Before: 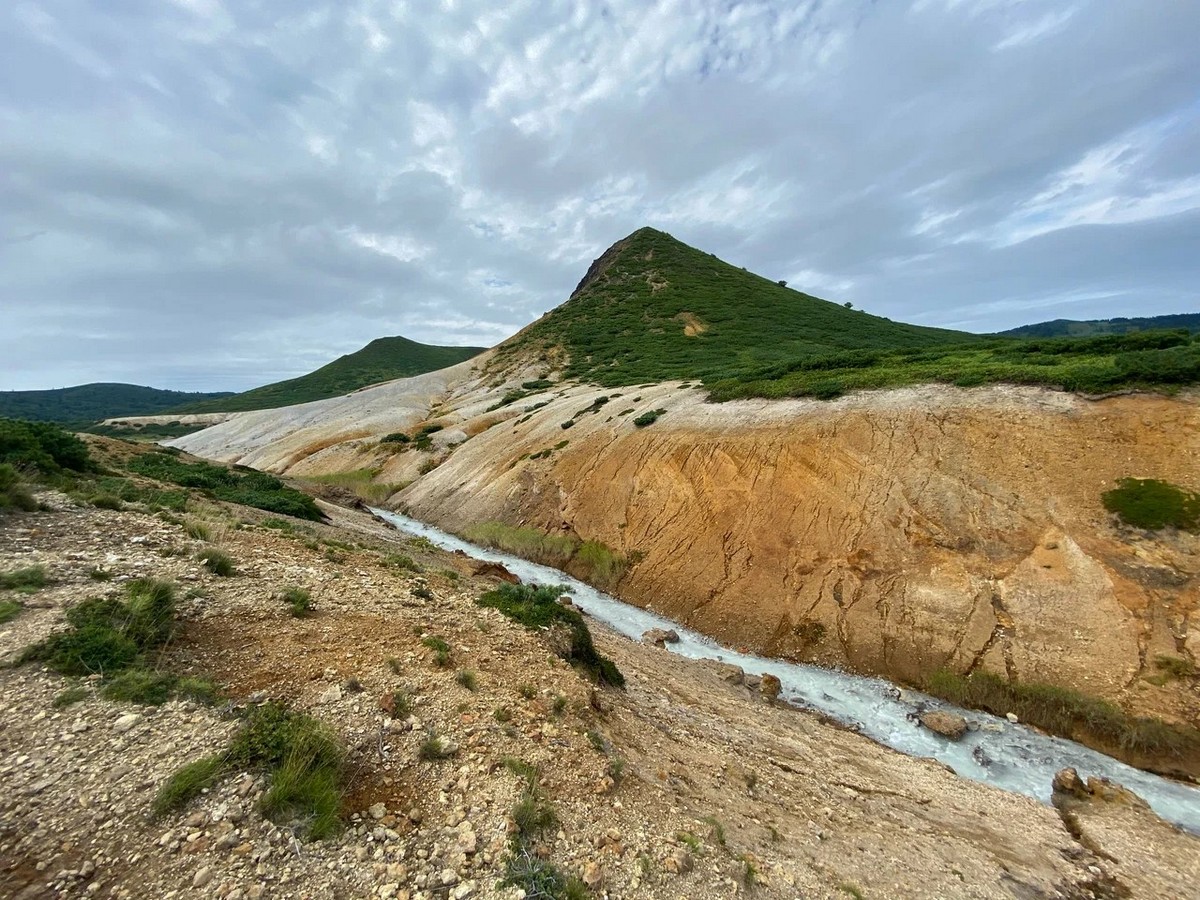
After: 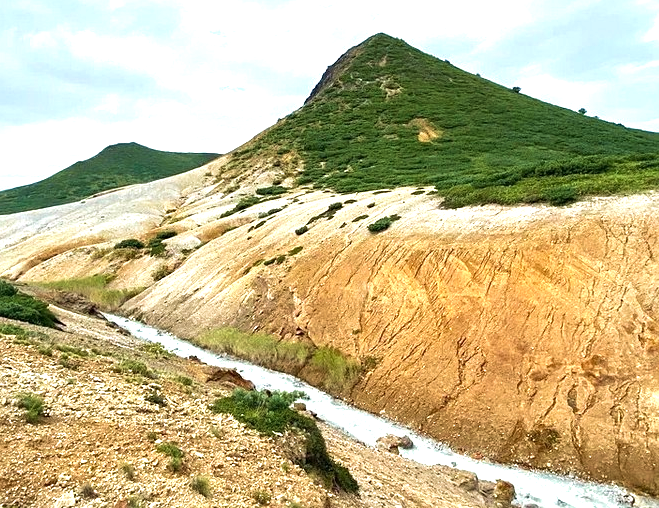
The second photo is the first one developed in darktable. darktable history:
sharpen: amount 0.215
velvia: on, module defaults
crop and rotate: left 22.244%, top 21.597%, right 22.79%, bottom 21.89%
exposure: black level correction 0, exposure 1.103 EV, compensate exposure bias true, compensate highlight preservation false
